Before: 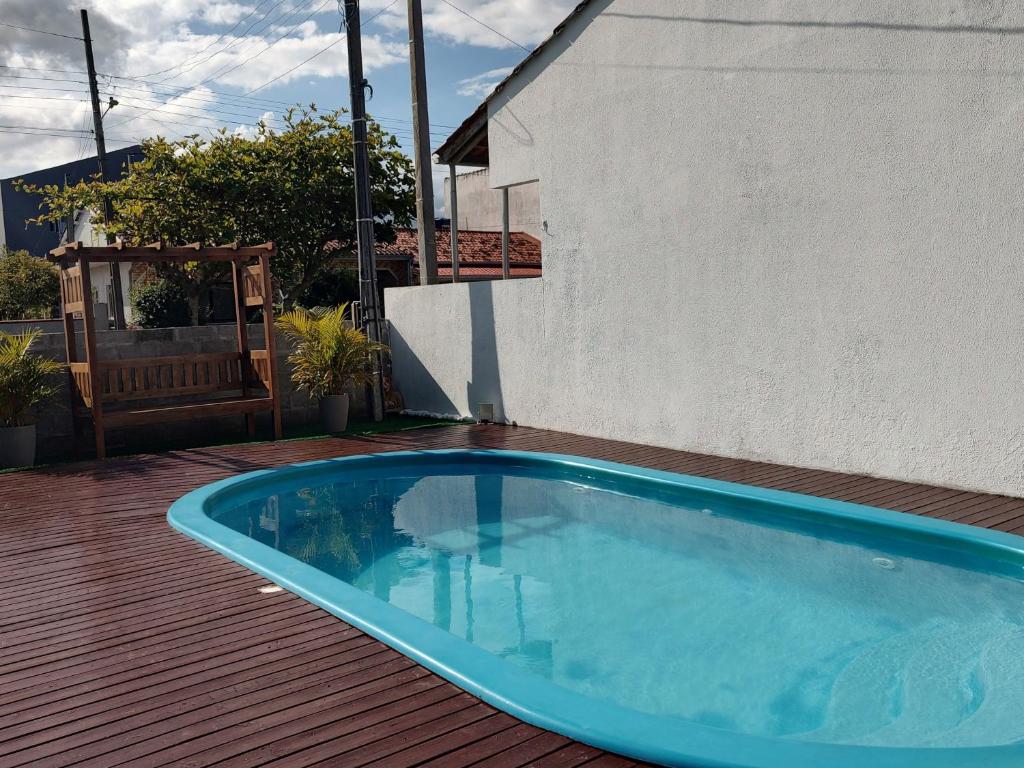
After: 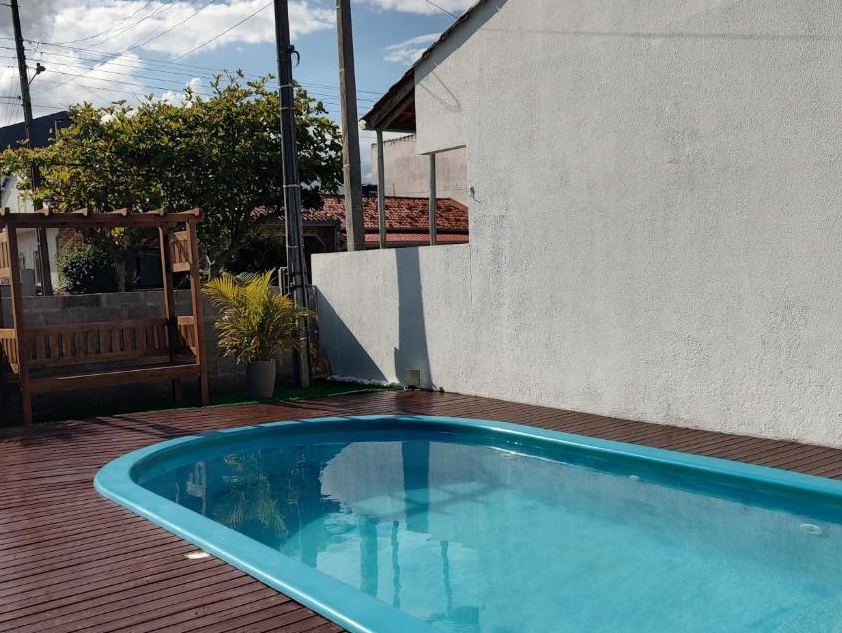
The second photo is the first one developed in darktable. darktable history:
crop and rotate: left 7.174%, top 4.508%, right 10.569%, bottom 13.015%
